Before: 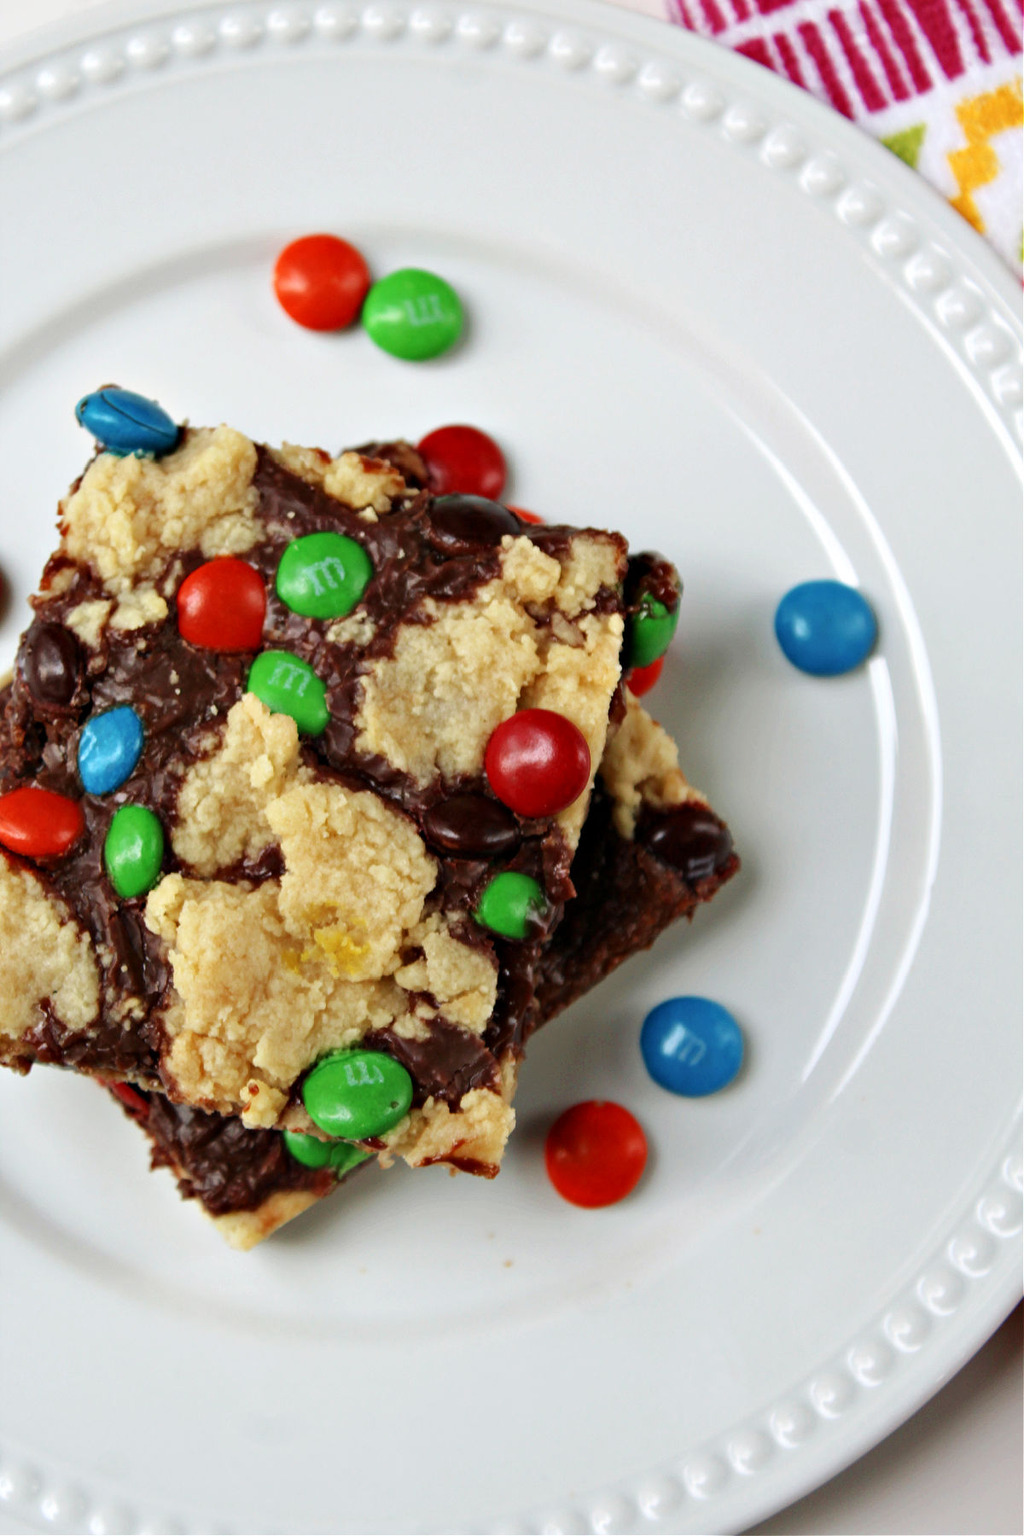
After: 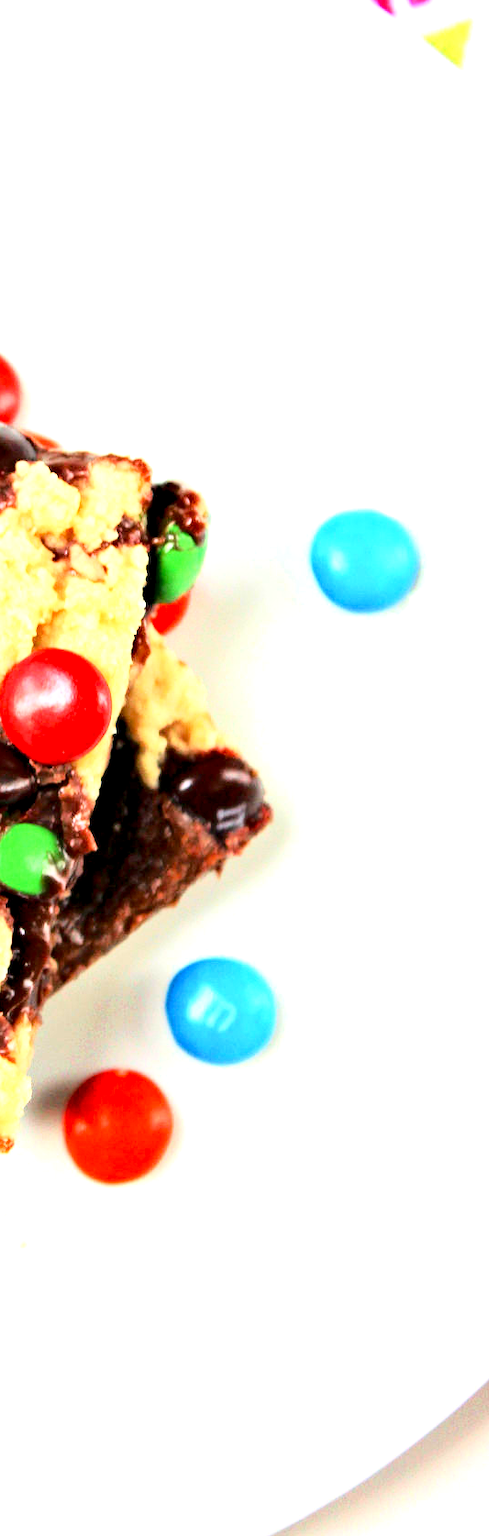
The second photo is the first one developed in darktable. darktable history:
exposure: black level correction 0.001, exposure 1.997 EV, compensate highlight preservation false
base curve: curves: ch0 [(0, 0) (0.028, 0.03) (0.121, 0.232) (0.46, 0.748) (0.859, 0.968) (1, 1)]
crop: left 47.53%, top 6.94%, right 7.916%
